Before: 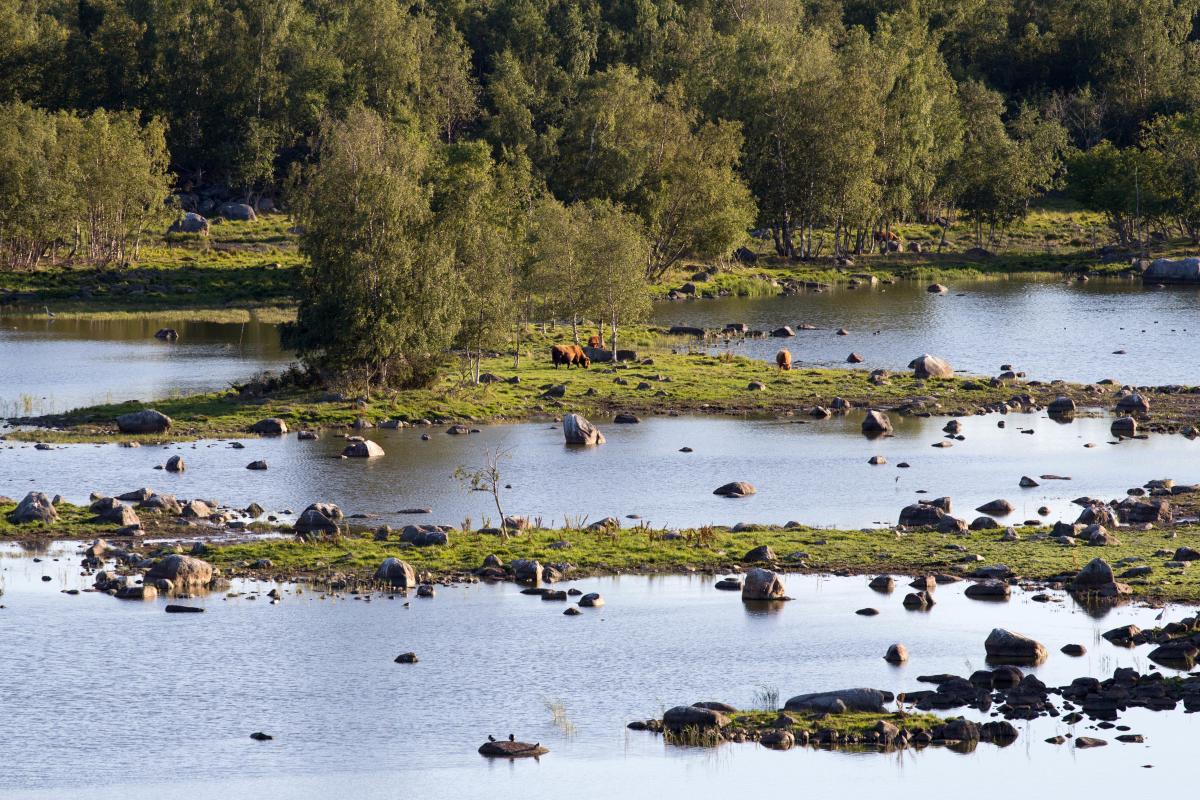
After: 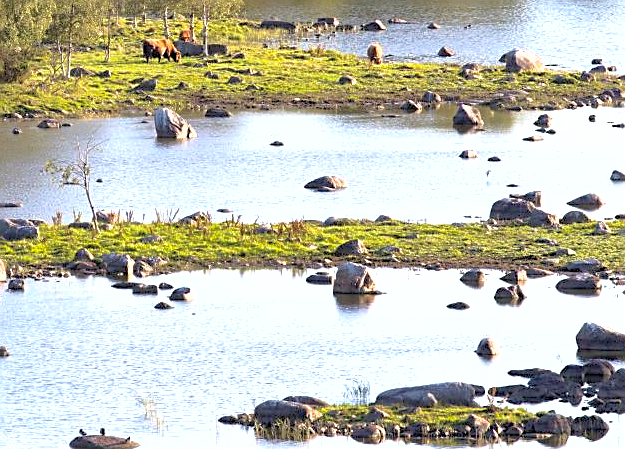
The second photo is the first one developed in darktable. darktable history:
levels: levels [0, 0.476, 0.951]
exposure: black level correction 0, exposure 0.499 EV, compensate exposure bias true, compensate highlight preservation false
contrast brightness saturation: contrast 0.14, brightness 0.216
shadows and highlights: on, module defaults
sharpen: on, module defaults
crop: left 34.09%, top 38.356%, right 13.823%, bottom 5.471%
